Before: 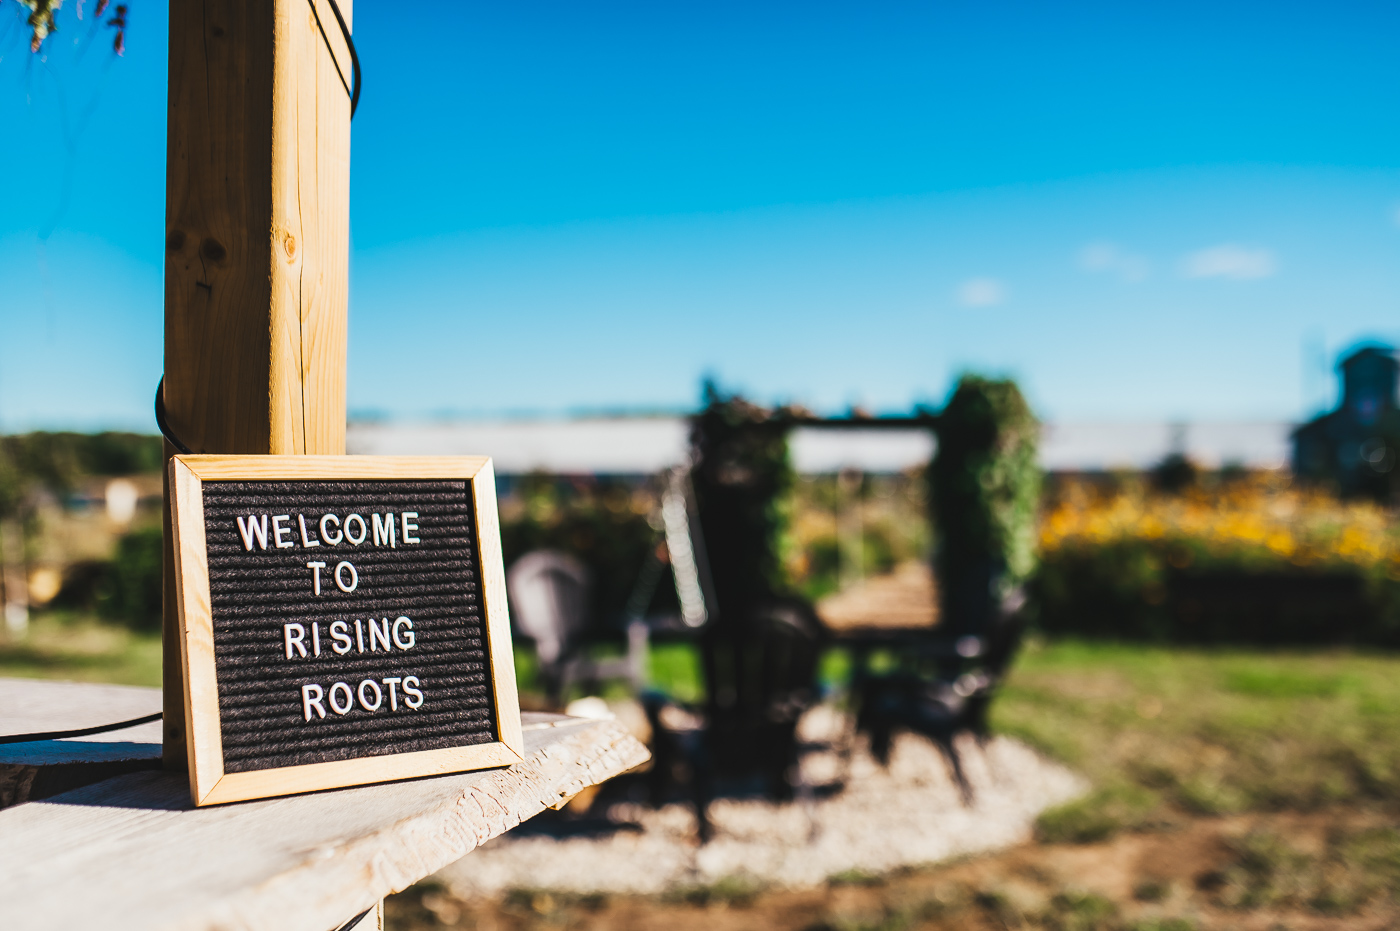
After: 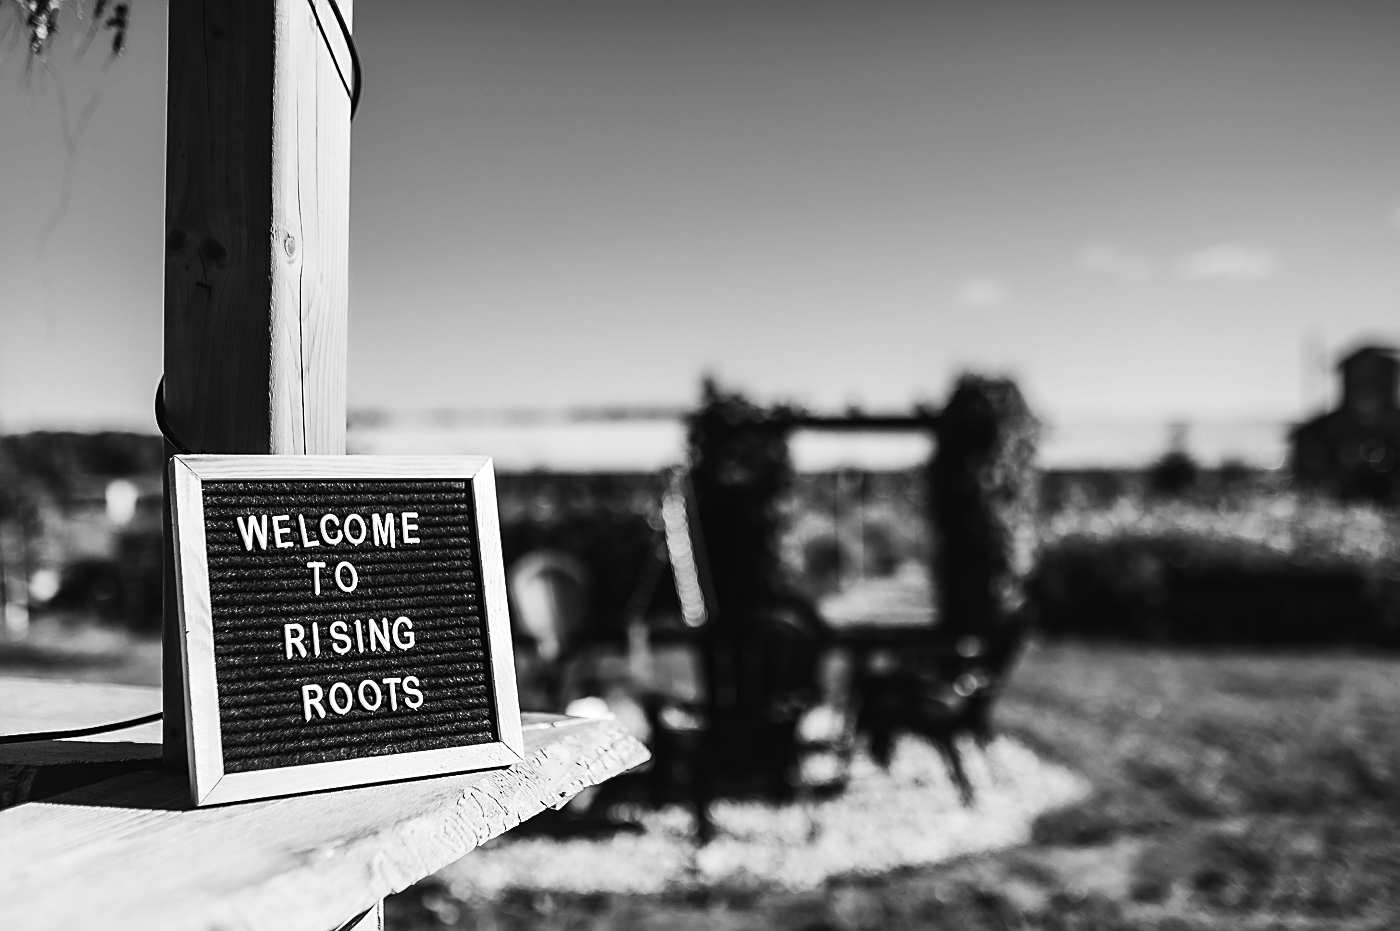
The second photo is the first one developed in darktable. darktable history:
color balance rgb: perceptual saturation grading › highlights -31.88%, perceptual saturation grading › mid-tones 5.8%, perceptual saturation grading › shadows 18.12%, perceptual brilliance grading › highlights 3.62%, perceptual brilliance grading › mid-tones -18.12%, perceptual brilliance grading › shadows -41.3%
monochrome: a 1.94, b -0.638
sharpen: on, module defaults
